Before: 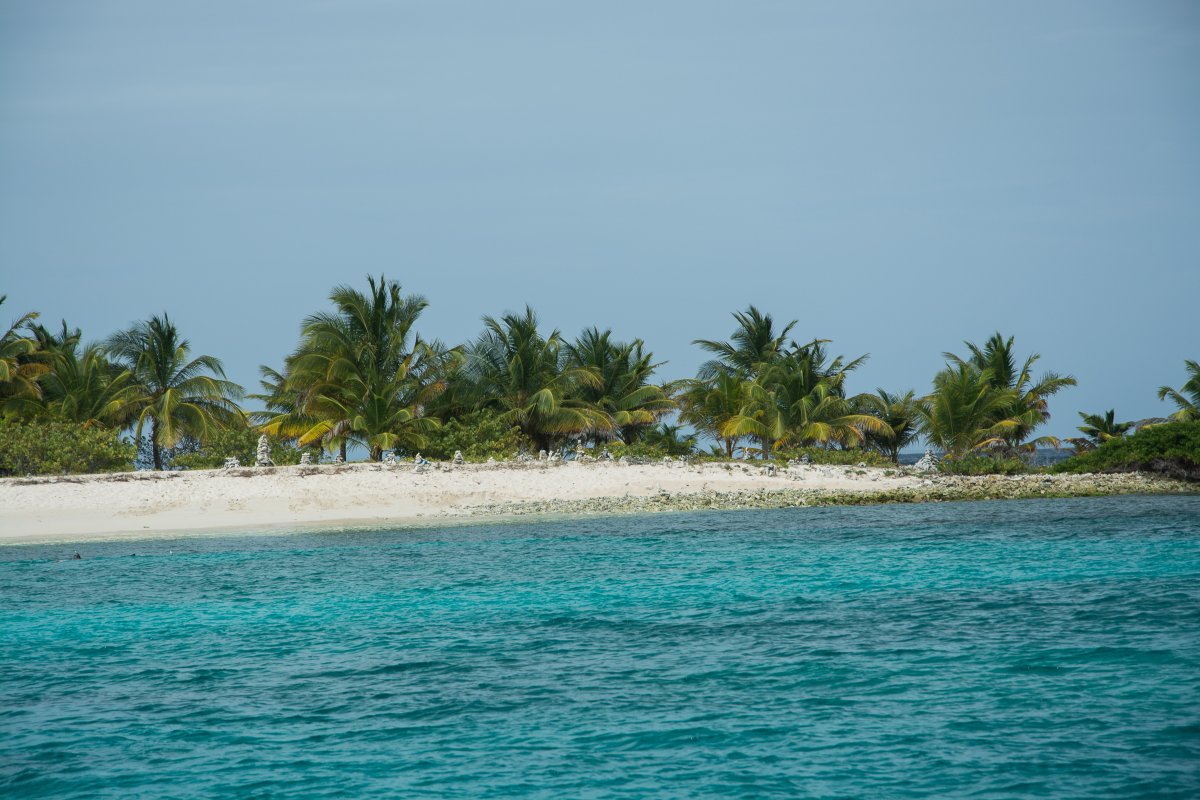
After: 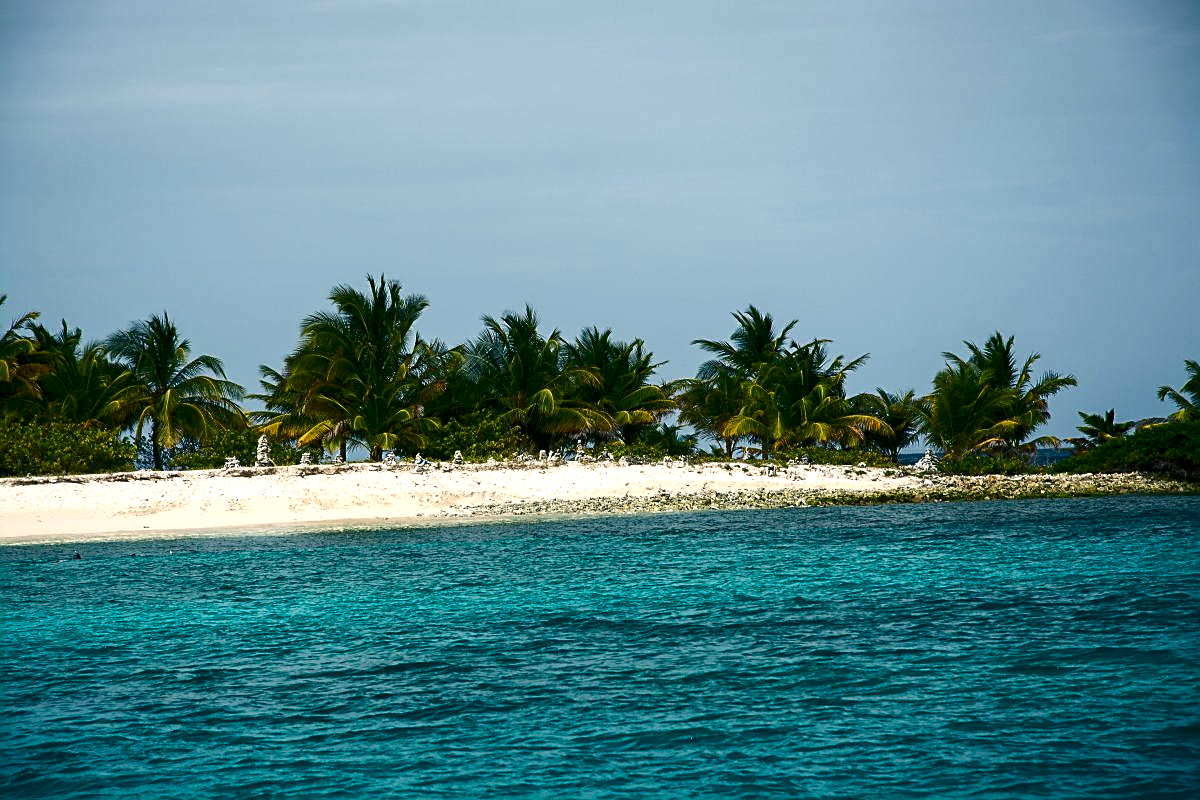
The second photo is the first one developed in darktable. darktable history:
color balance rgb: shadows lift › chroma 2%, shadows lift › hue 185.64°, power › luminance 1.48%, highlights gain › chroma 3%, highlights gain › hue 54.51°, global offset › luminance -0.4%, perceptual saturation grading › highlights -18.47%, perceptual saturation grading › mid-tones 6.62%, perceptual saturation grading › shadows 28.22%, perceptual brilliance grading › highlights 15.68%, perceptual brilliance grading › shadows -14.29%, global vibrance 25.96%, contrast 6.45%
exposure: compensate highlight preservation false
contrast brightness saturation: contrast 0.1, brightness -0.26, saturation 0.14
sharpen: on, module defaults
